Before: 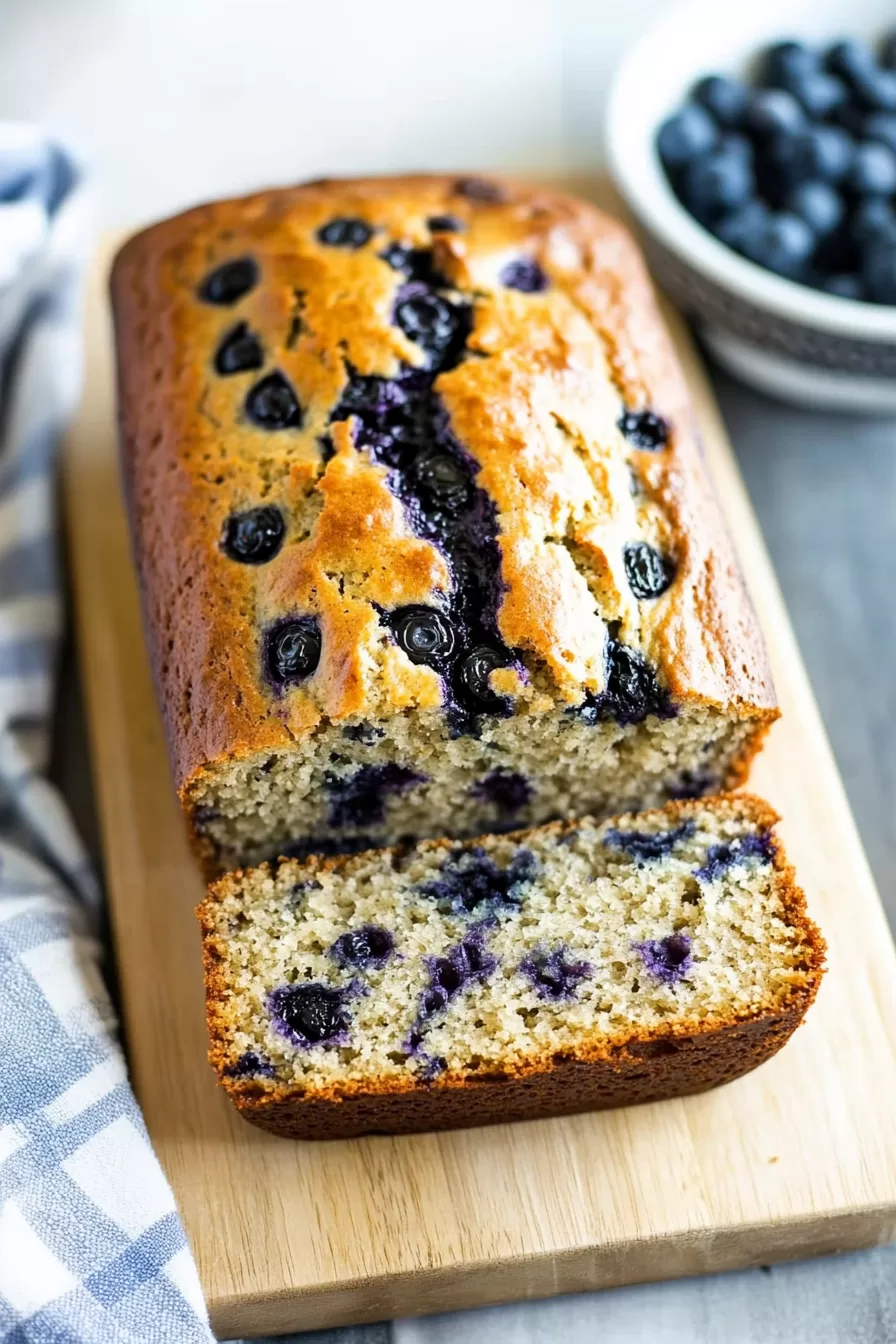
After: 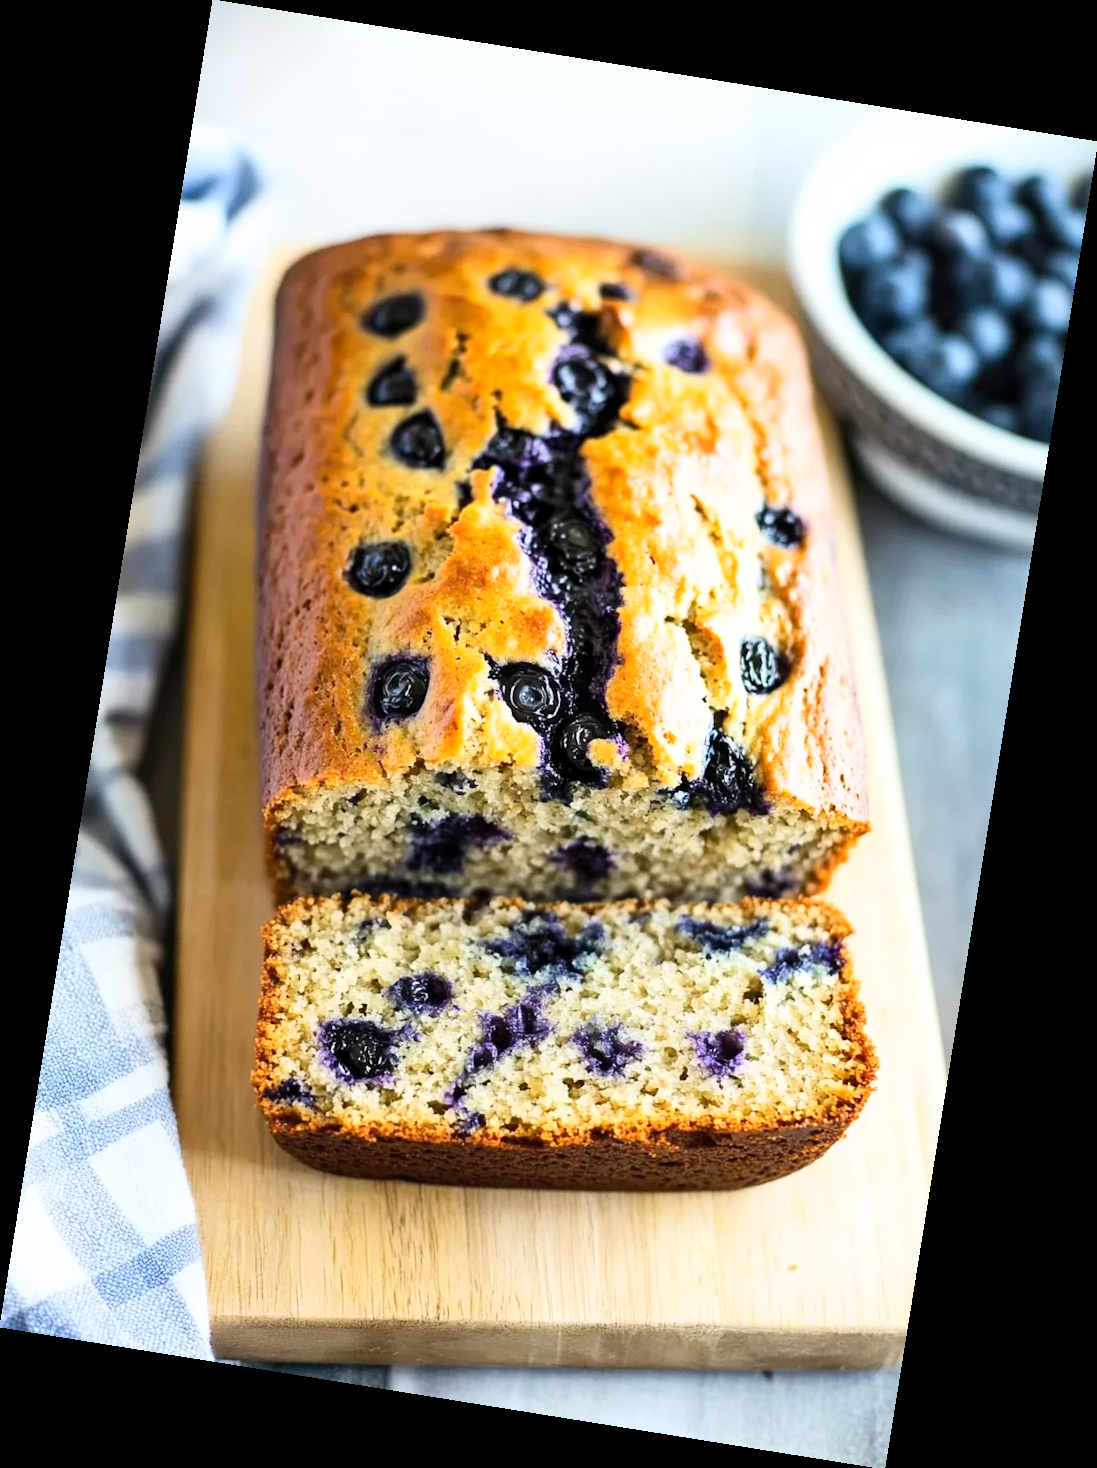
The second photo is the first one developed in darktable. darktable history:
rotate and perspective: rotation 9.12°, automatic cropping off
tone equalizer: on, module defaults
contrast brightness saturation: contrast 0.2, brightness 0.15, saturation 0.14
